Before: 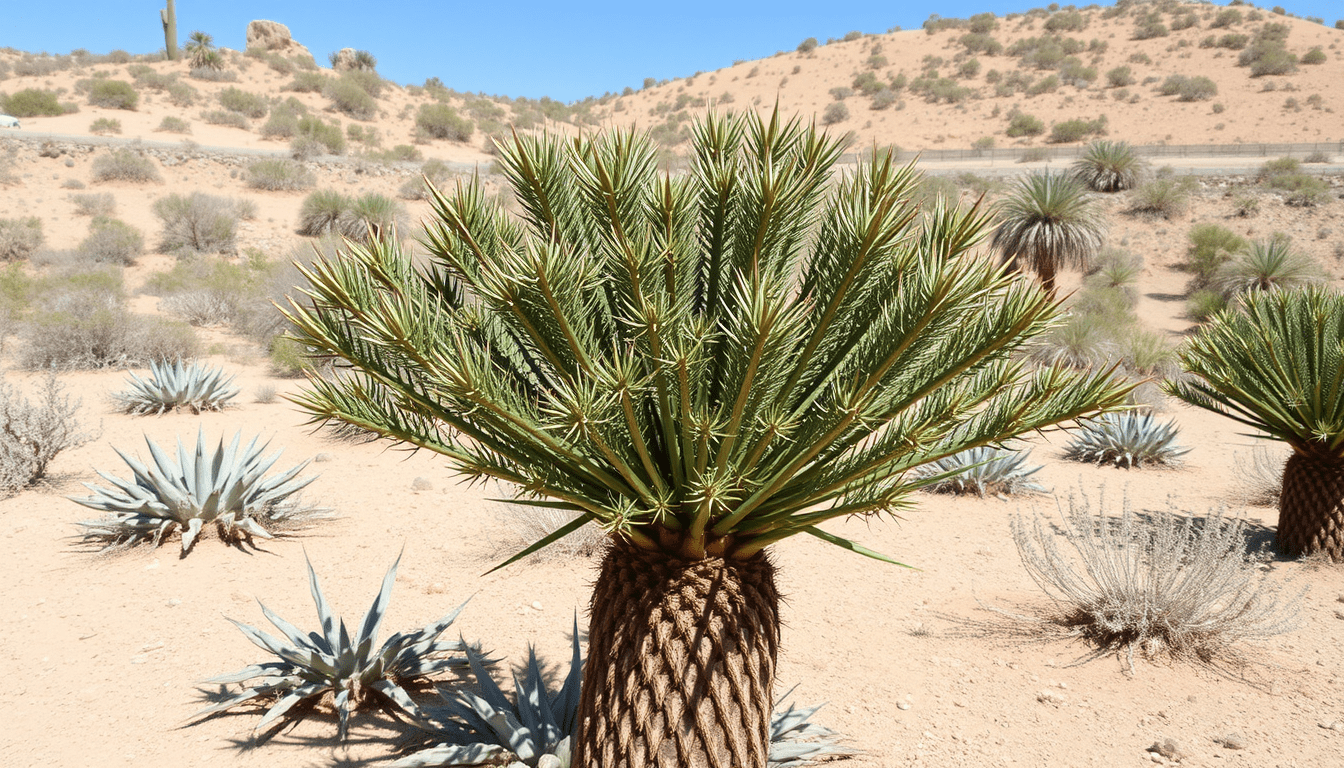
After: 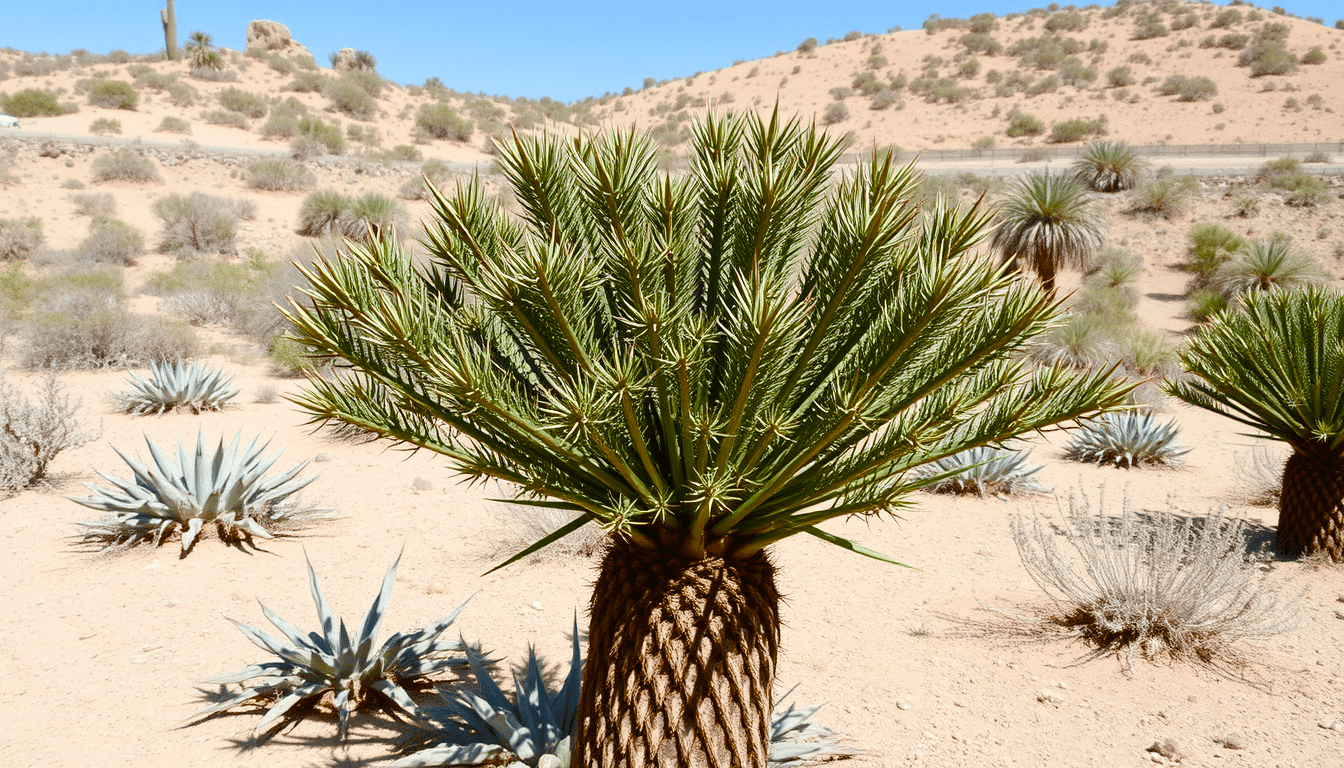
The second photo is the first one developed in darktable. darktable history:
color balance rgb: perceptual saturation grading › global saturation 14.391%, perceptual saturation grading › highlights -30.351%, perceptual saturation grading › shadows 51.517%, global vibrance 16.379%, saturation formula JzAzBz (2021)
